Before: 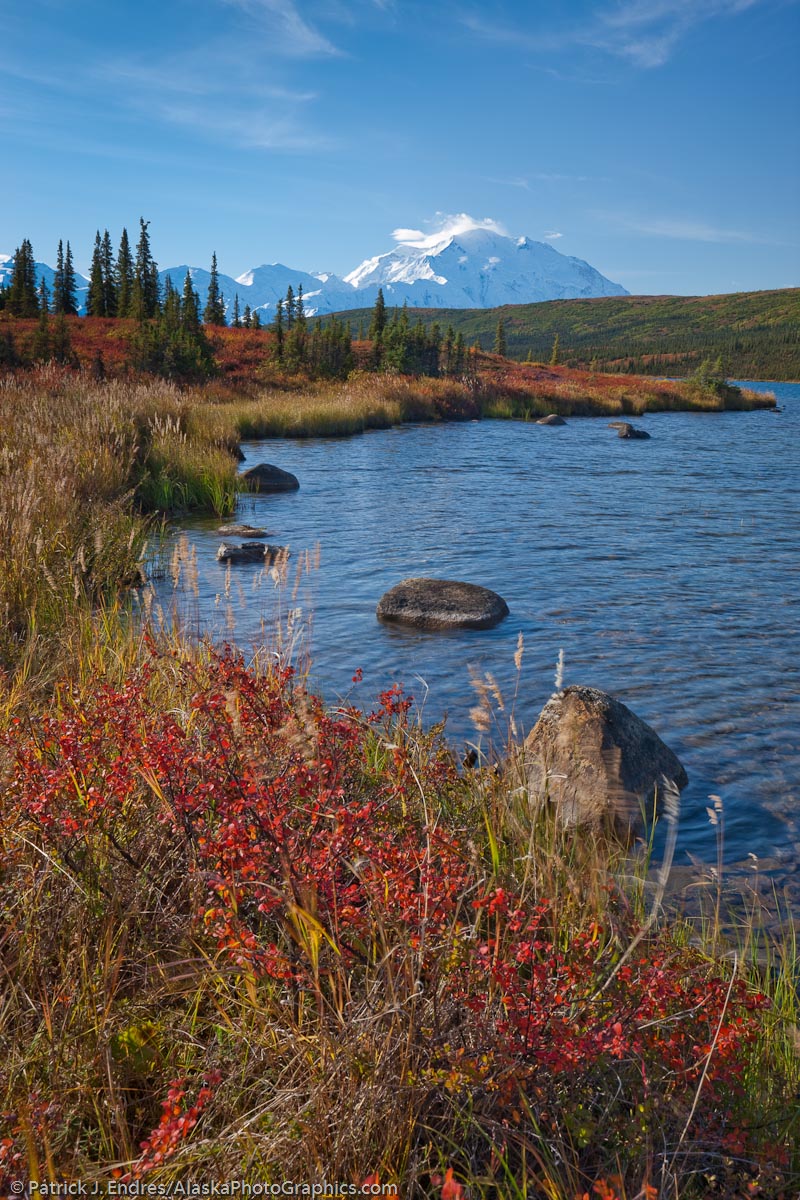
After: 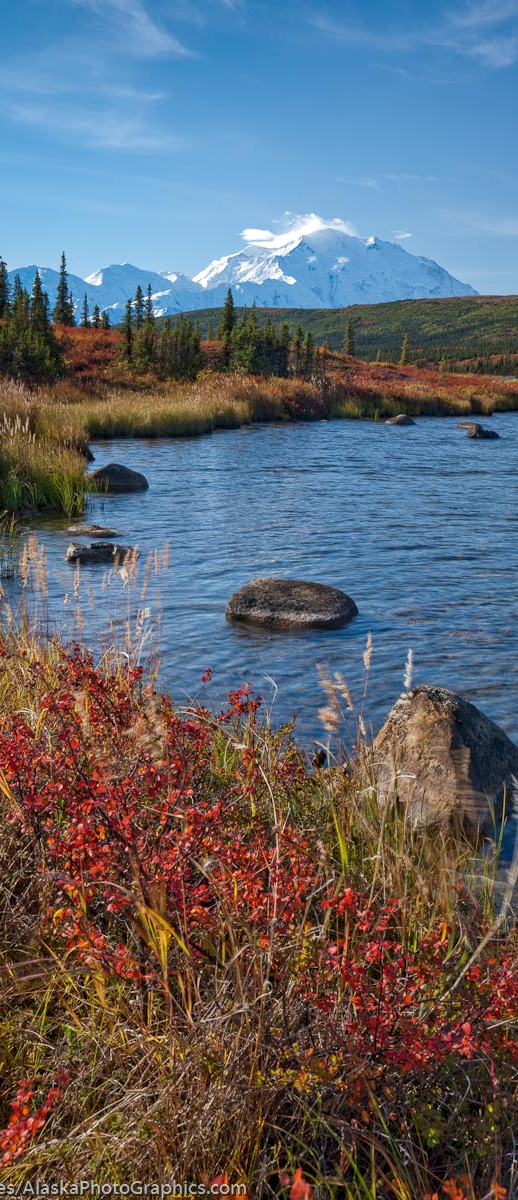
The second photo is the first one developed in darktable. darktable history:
crop and rotate: left 18.887%, right 16.292%
local contrast: on, module defaults
